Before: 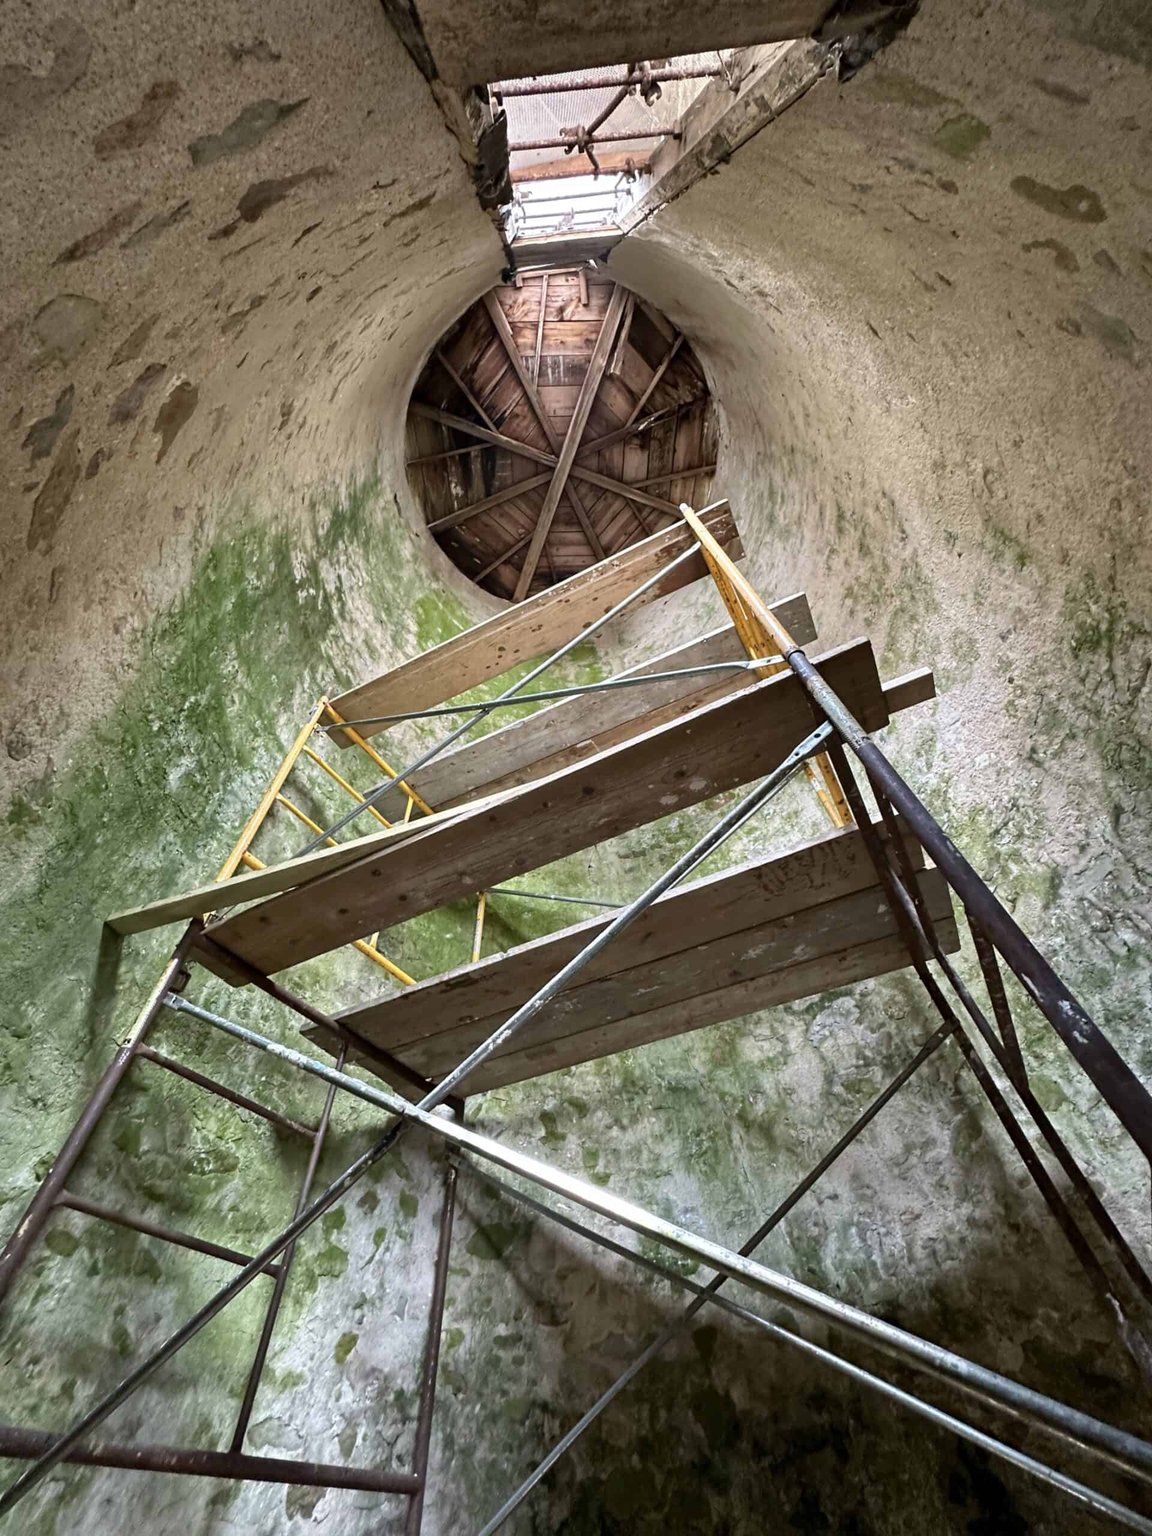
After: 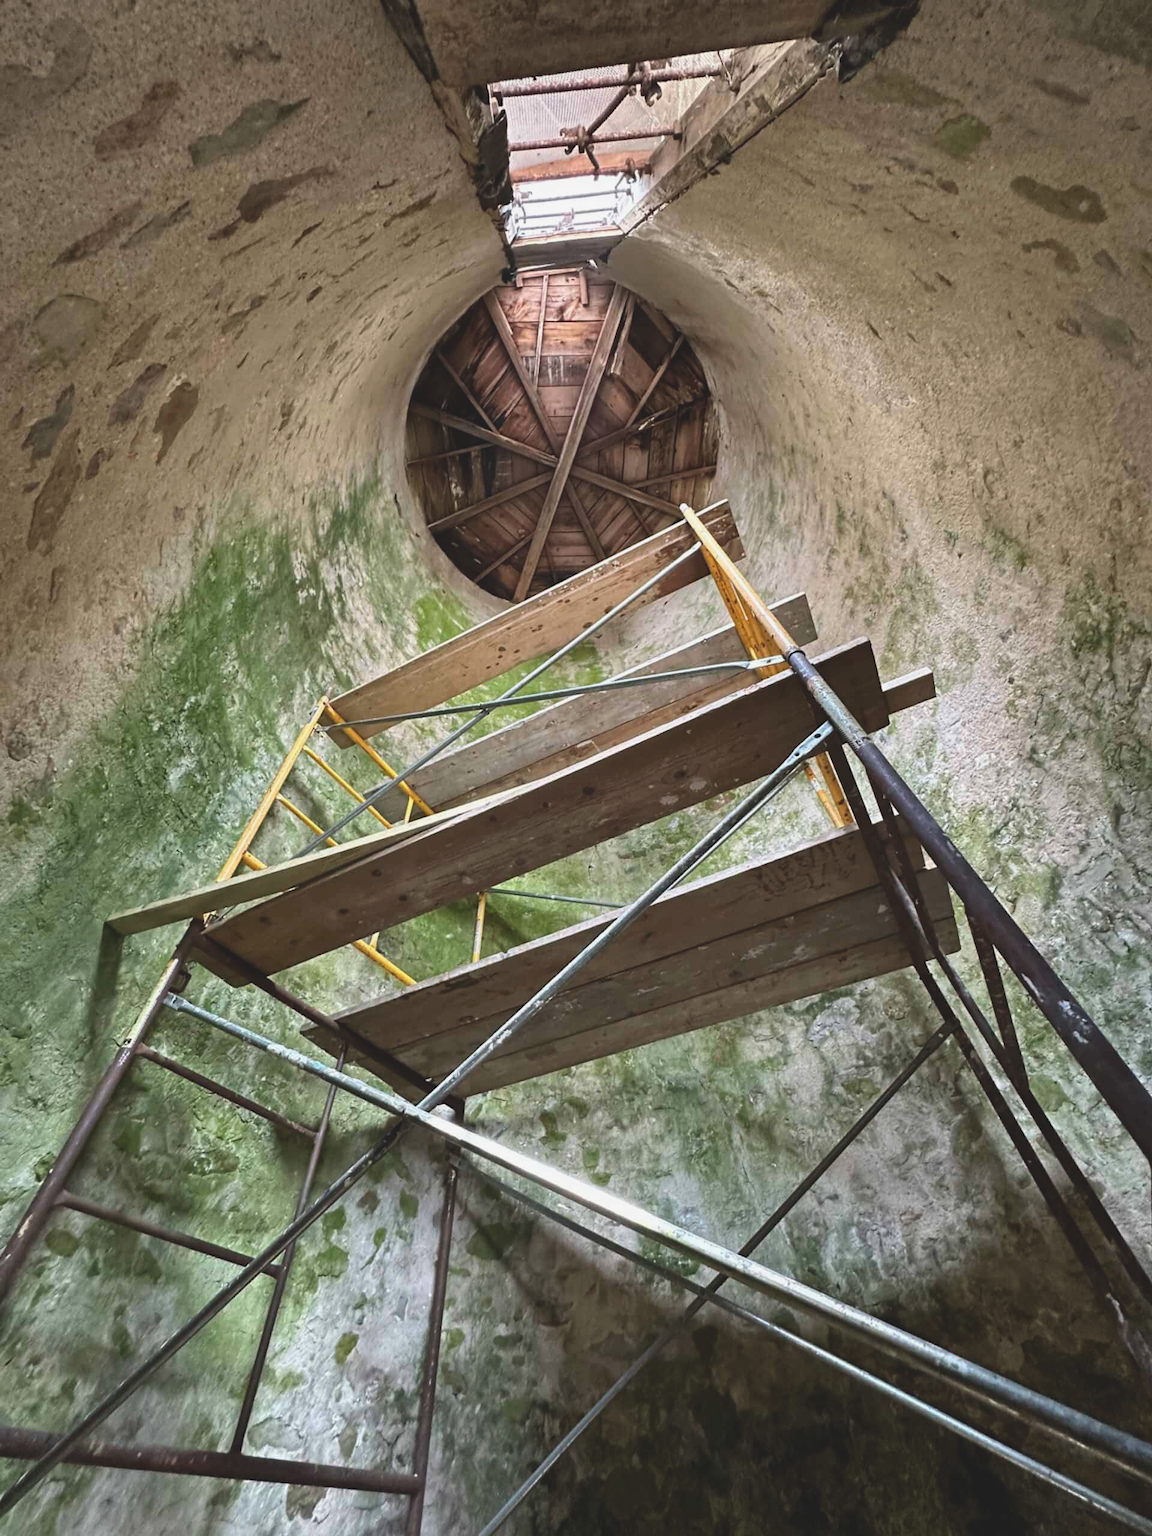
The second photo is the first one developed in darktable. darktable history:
exposure: black level correction -0.015, exposure -0.137 EV, compensate highlight preservation false
